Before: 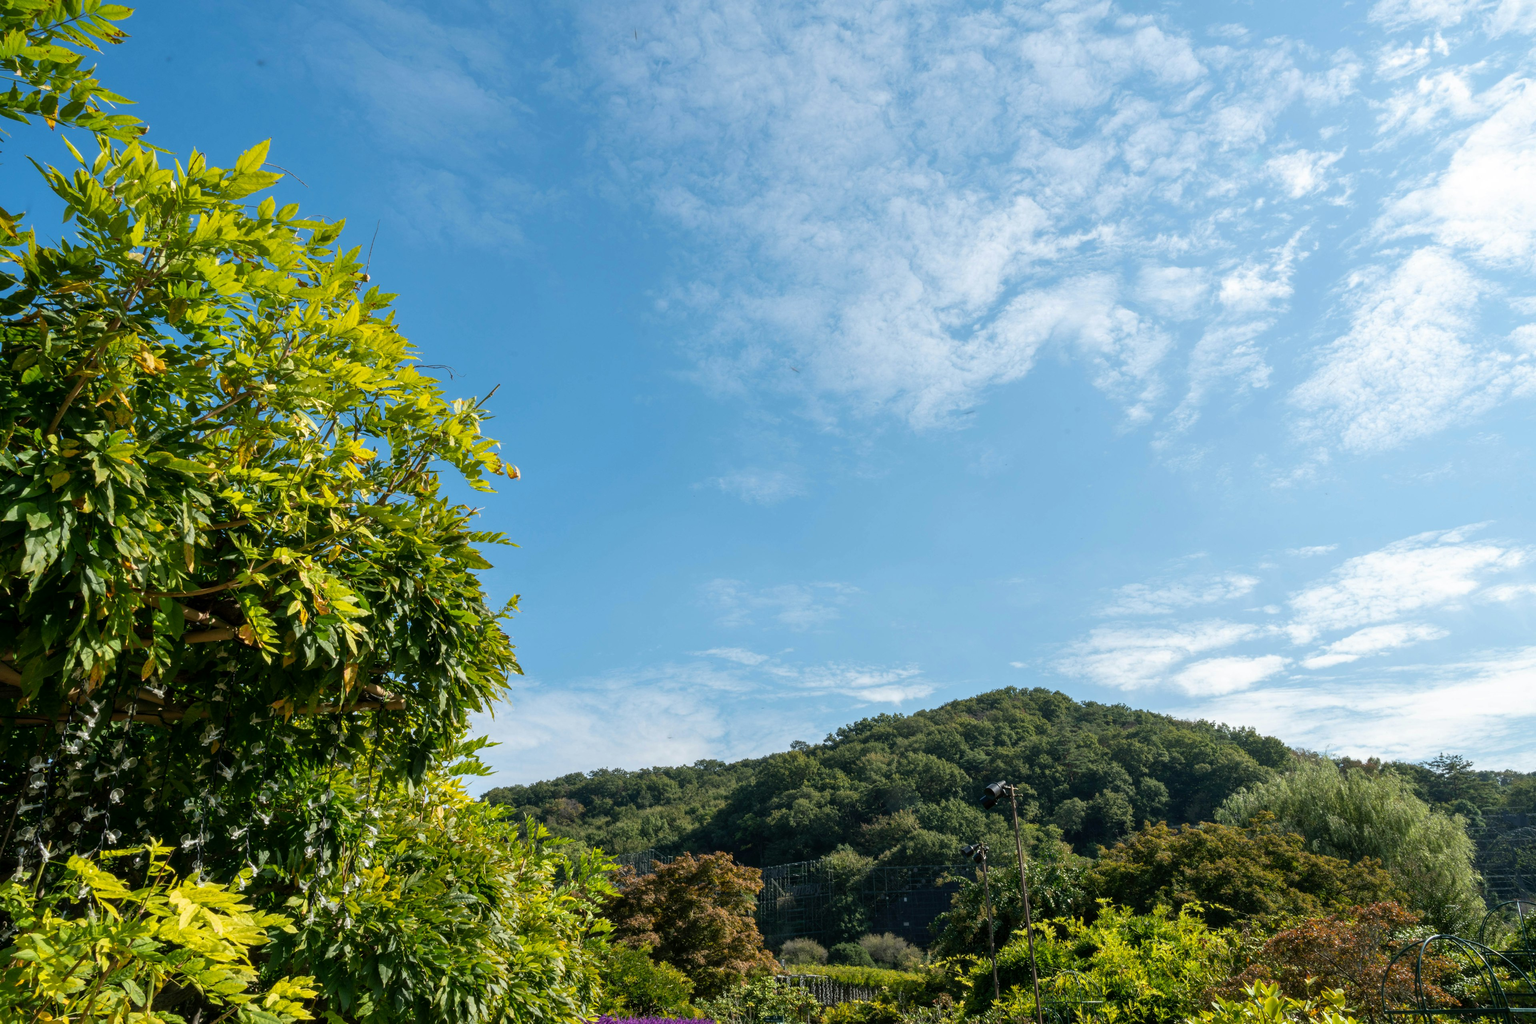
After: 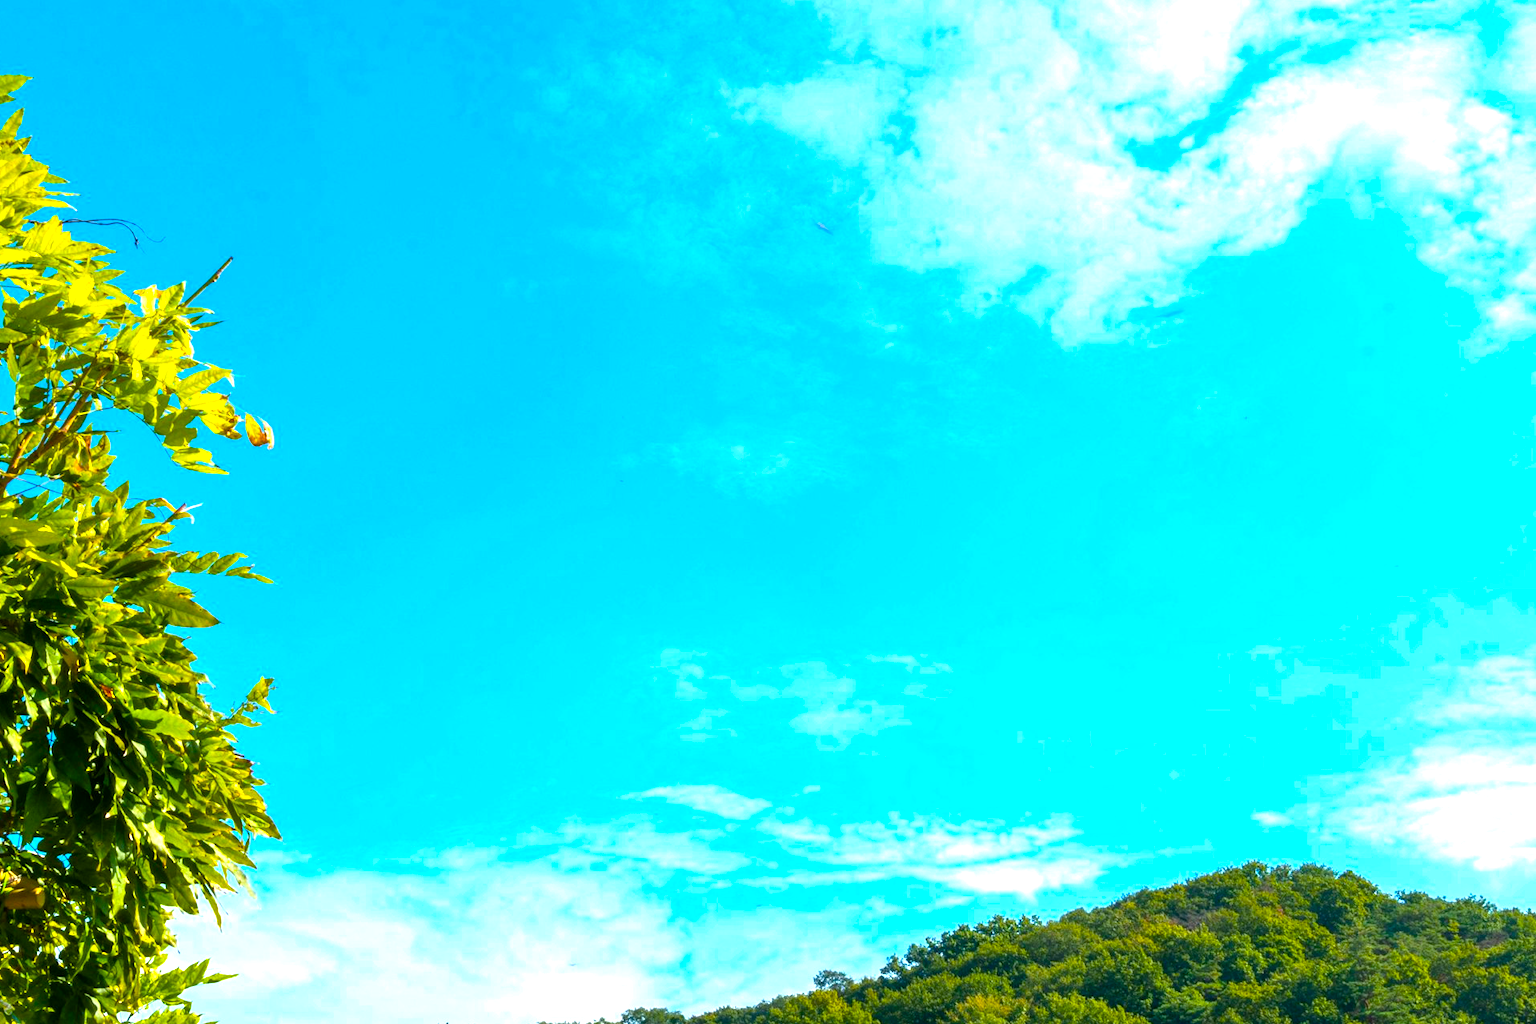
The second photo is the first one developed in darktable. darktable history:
crop: left 25%, top 25%, right 25%, bottom 25%
color balance rgb: linear chroma grading › global chroma 25%, perceptual saturation grading › global saturation 40%, perceptual brilliance grading › global brilliance 30%, global vibrance 40%
